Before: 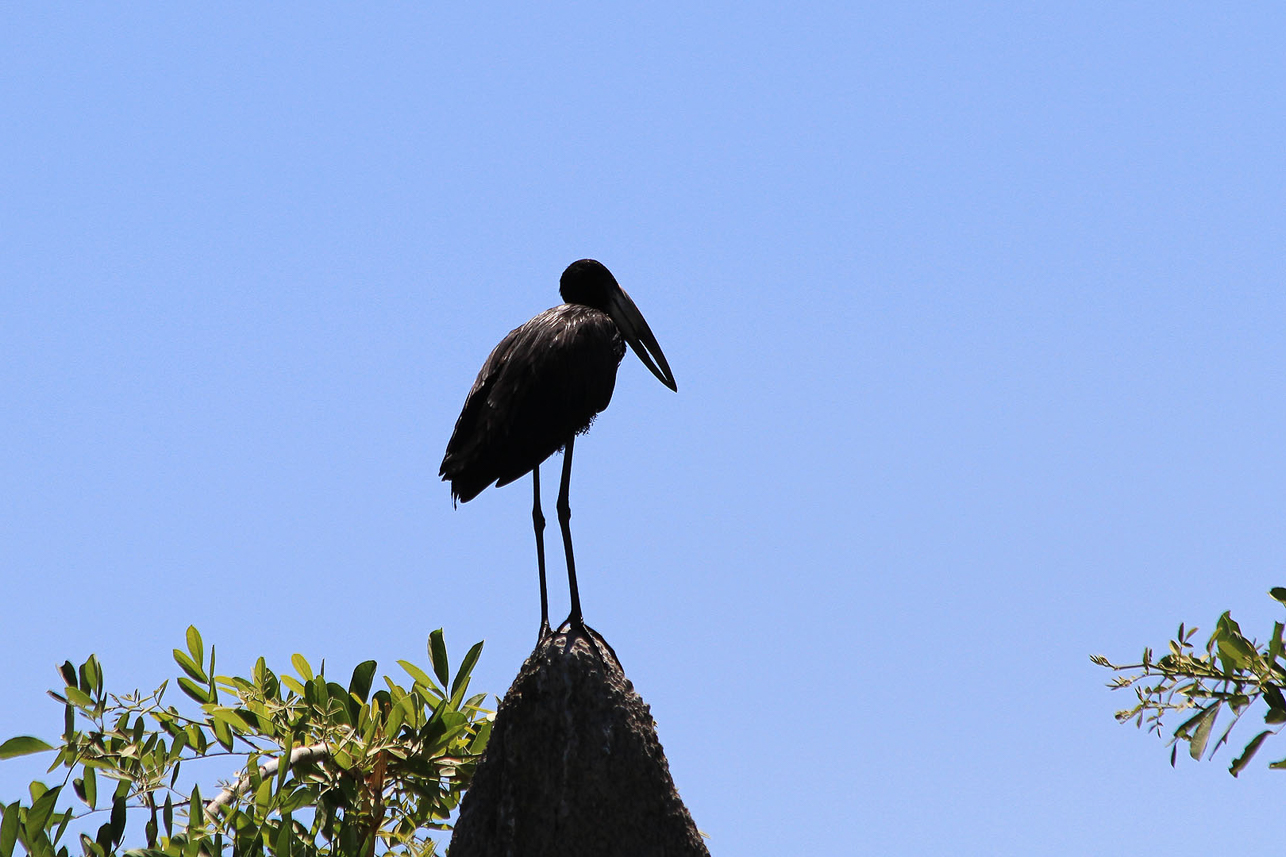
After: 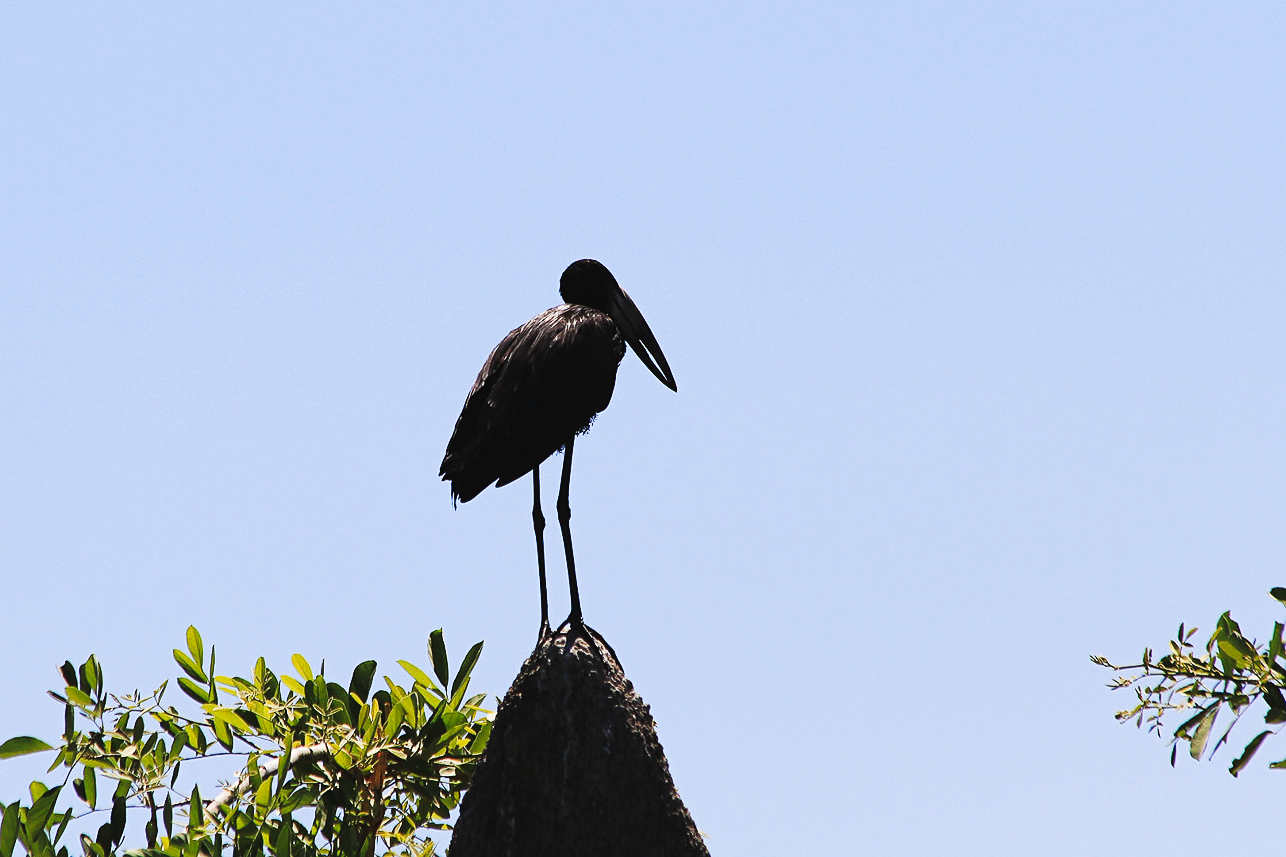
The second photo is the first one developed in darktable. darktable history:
sharpen: amount 0.201
tone curve: curves: ch0 [(0, 0.028) (0.037, 0.05) (0.123, 0.108) (0.19, 0.164) (0.269, 0.247) (0.475, 0.533) (0.595, 0.695) (0.718, 0.823) (0.855, 0.913) (1, 0.982)]; ch1 [(0, 0) (0.243, 0.245) (0.427, 0.41) (0.493, 0.481) (0.505, 0.502) (0.536, 0.545) (0.56, 0.582) (0.611, 0.644) (0.769, 0.807) (1, 1)]; ch2 [(0, 0) (0.249, 0.216) (0.349, 0.321) (0.424, 0.442) (0.476, 0.483) (0.498, 0.499) (0.517, 0.519) (0.532, 0.55) (0.569, 0.608) (0.614, 0.661) (0.706, 0.75) (0.808, 0.809) (0.991, 0.968)], preserve colors none
